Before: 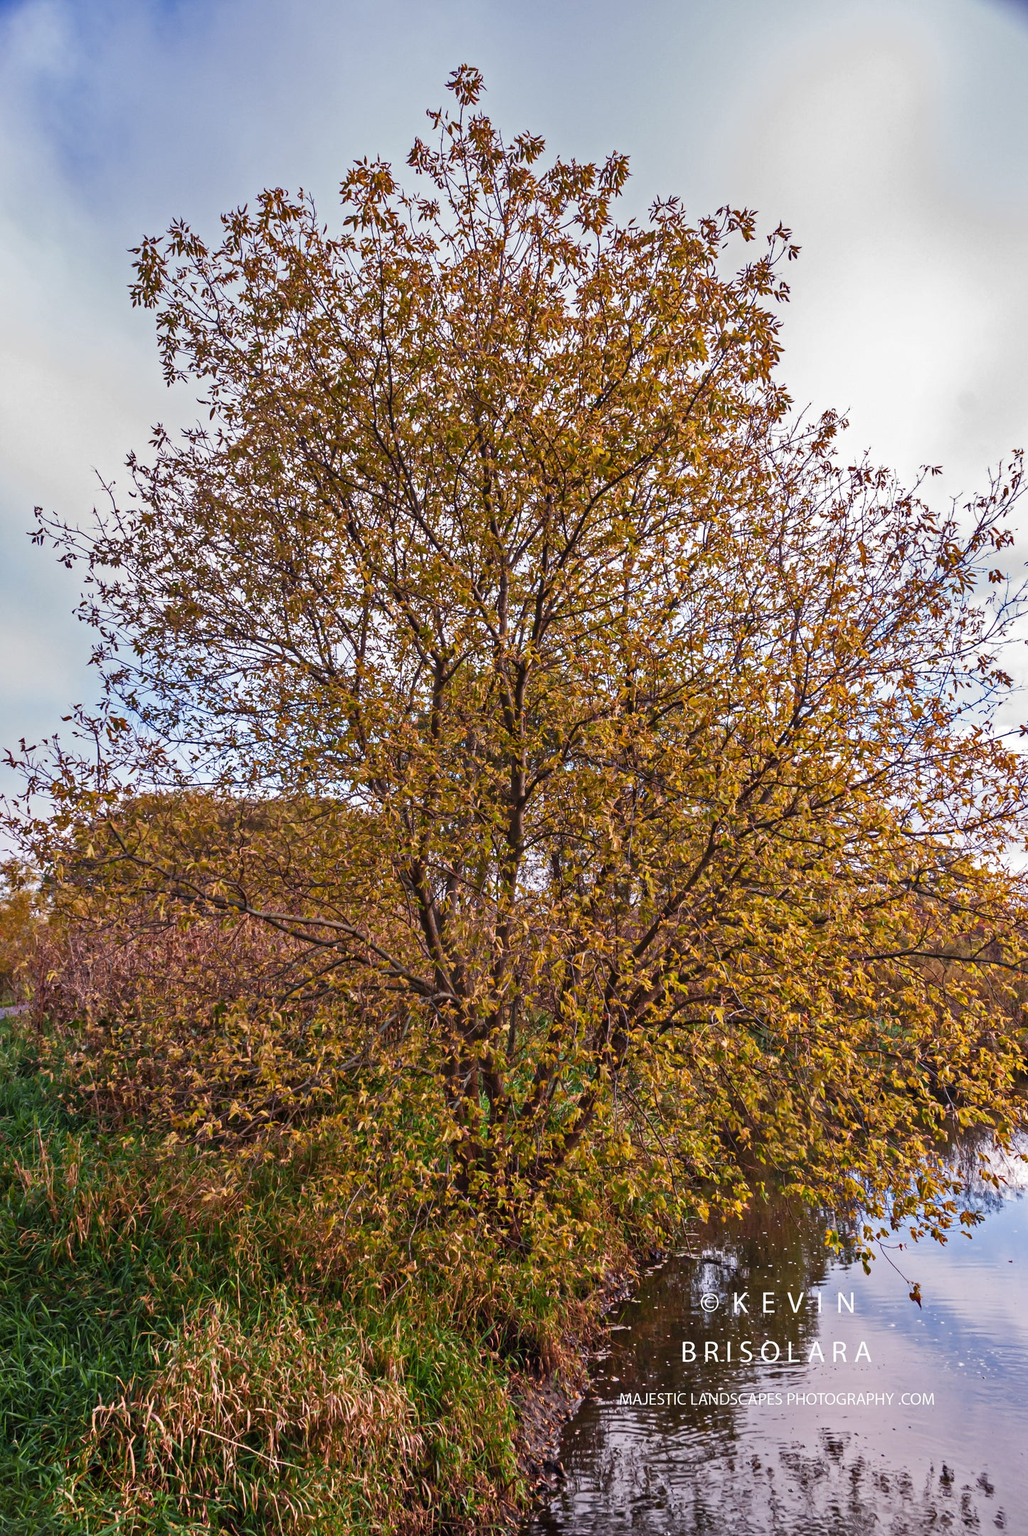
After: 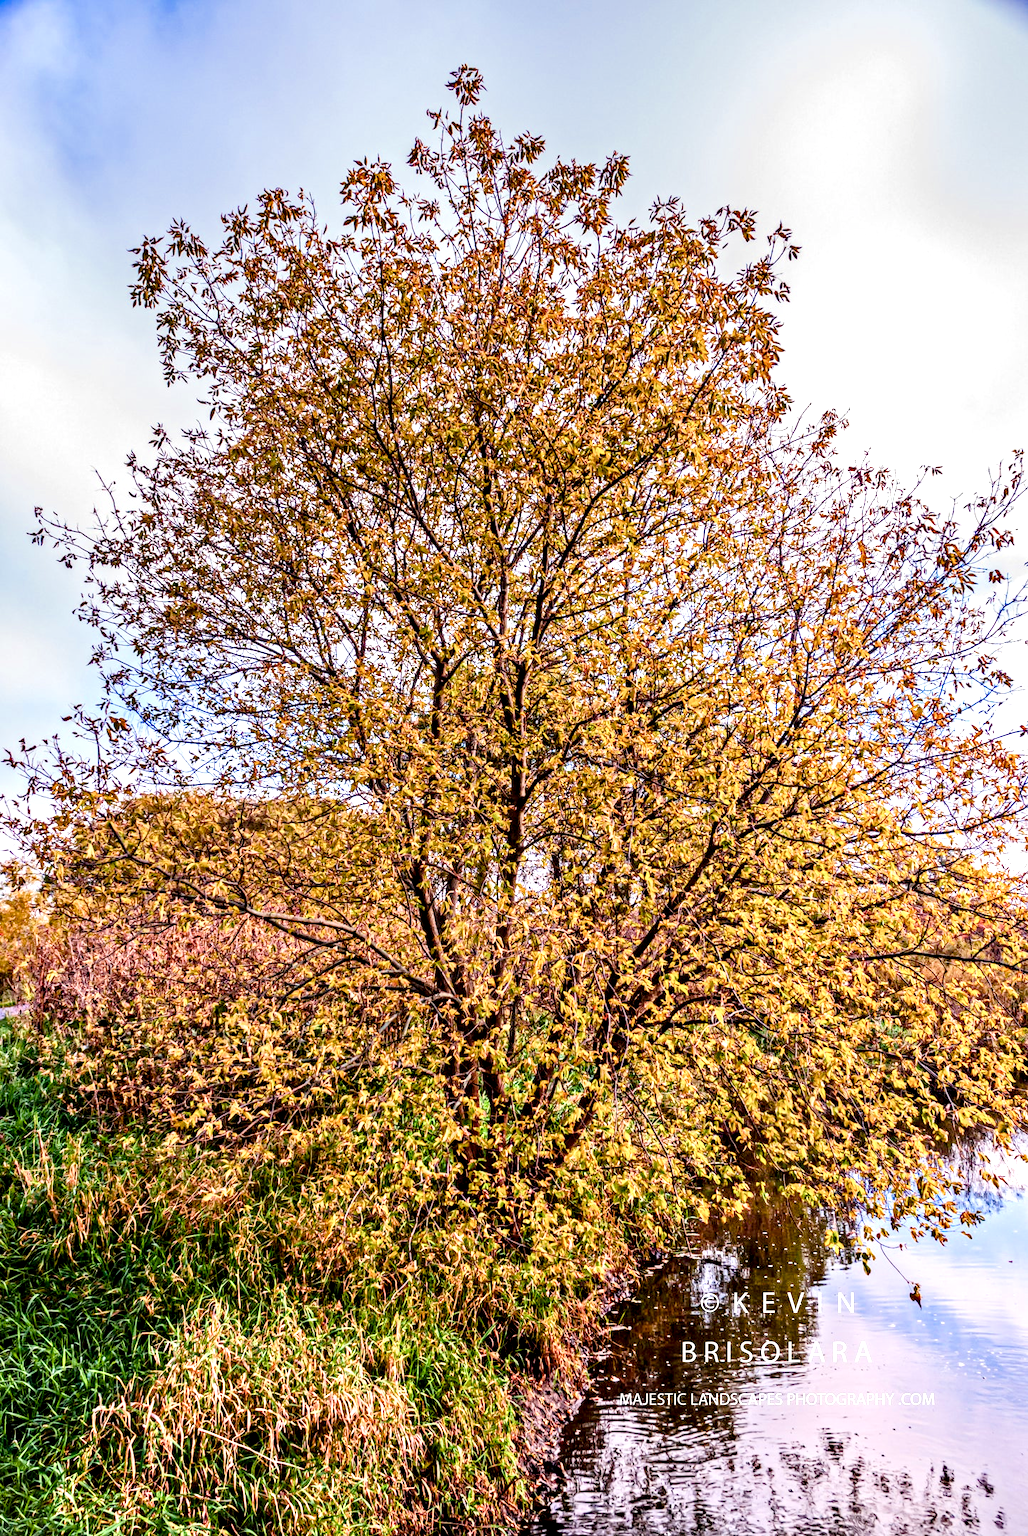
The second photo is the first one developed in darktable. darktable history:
local contrast: highlights 81%, shadows 58%, detail 174%, midtone range 0.6
color balance rgb: global offset › luminance 0.251%, global offset › hue 170.86°, linear chroma grading › global chroma 19.904%, perceptual saturation grading › global saturation 20%, perceptual saturation grading › highlights -50.396%, perceptual saturation grading › shadows 30.302%, global vibrance 20%
tone equalizer: -7 EV 0.144 EV, -6 EV 0.6 EV, -5 EV 1.16 EV, -4 EV 1.35 EV, -3 EV 1.16 EV, -2 EV 0.6 EV, -1 EV 0.145 EV, edges refinement/feathering 500, mask exposure compensation -1.57 EV, preserve details no
